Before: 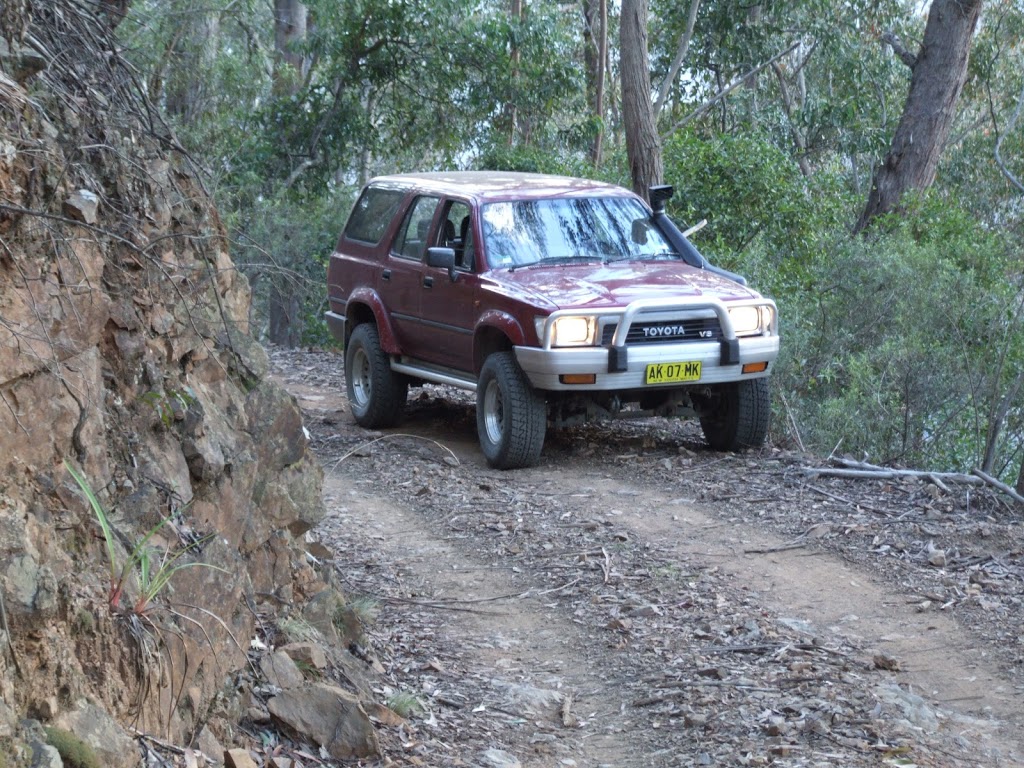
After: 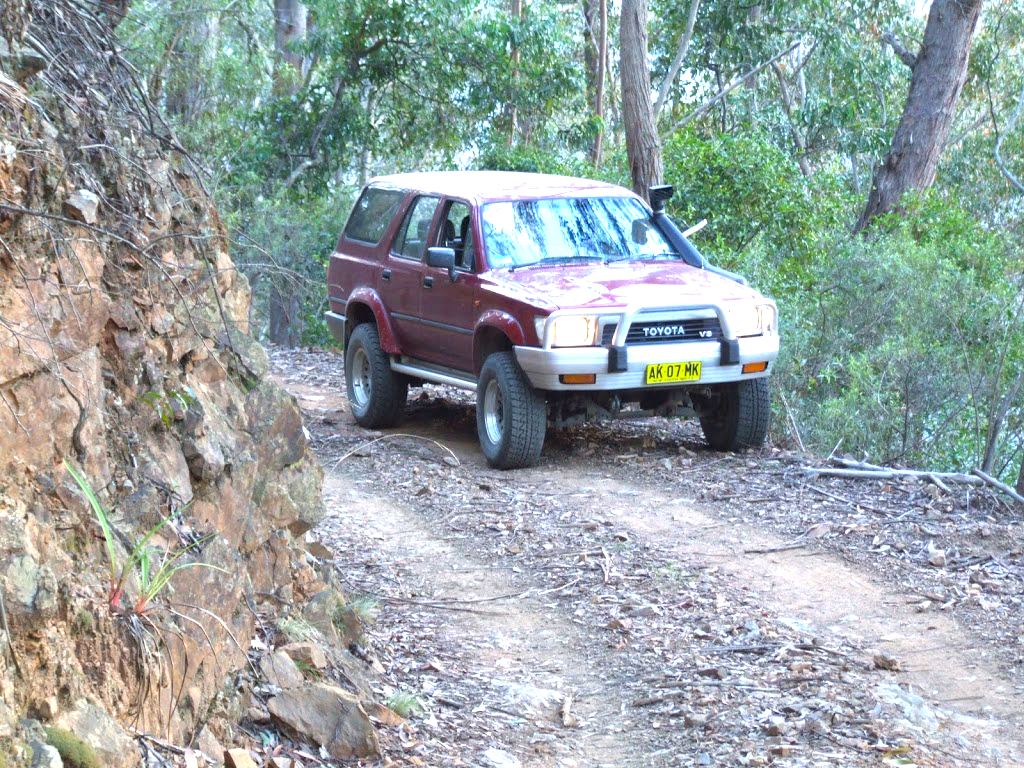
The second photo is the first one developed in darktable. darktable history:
color balance rgb: perceptual saturation grading › global saturation 25%, global vibrance 20%
exposure: exposure 1 EV, compensate highlight preservation false
